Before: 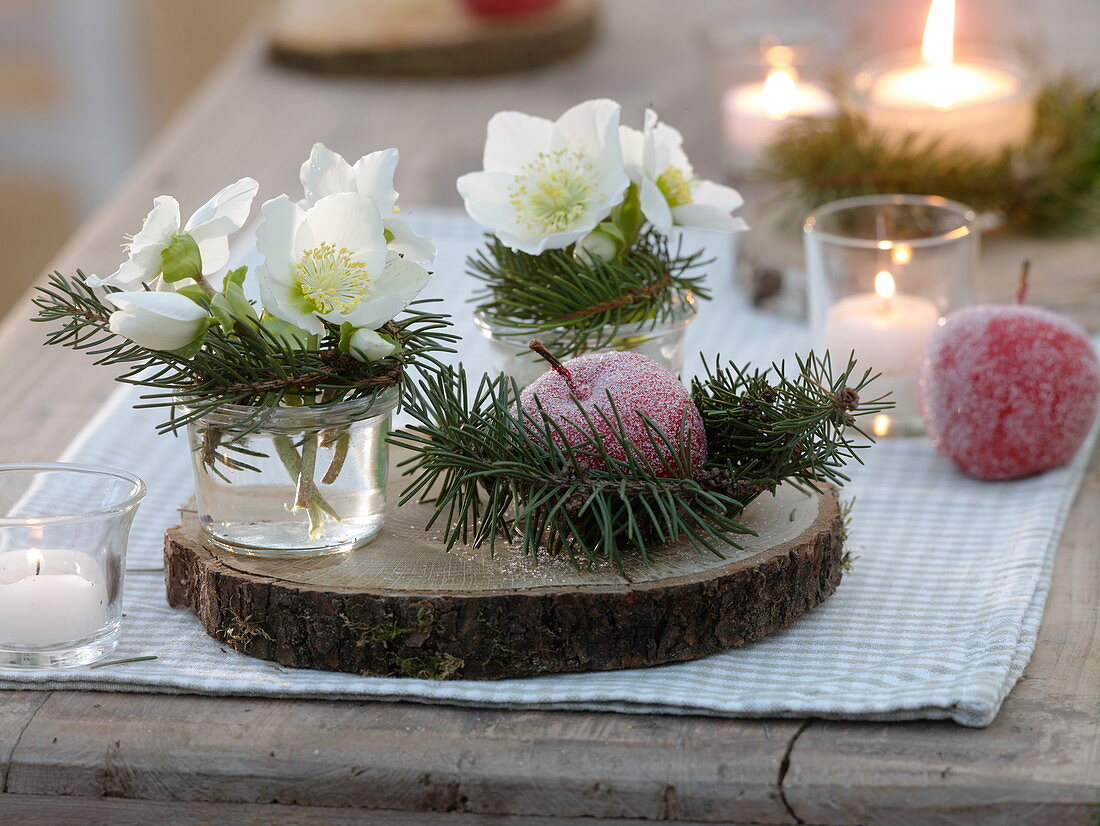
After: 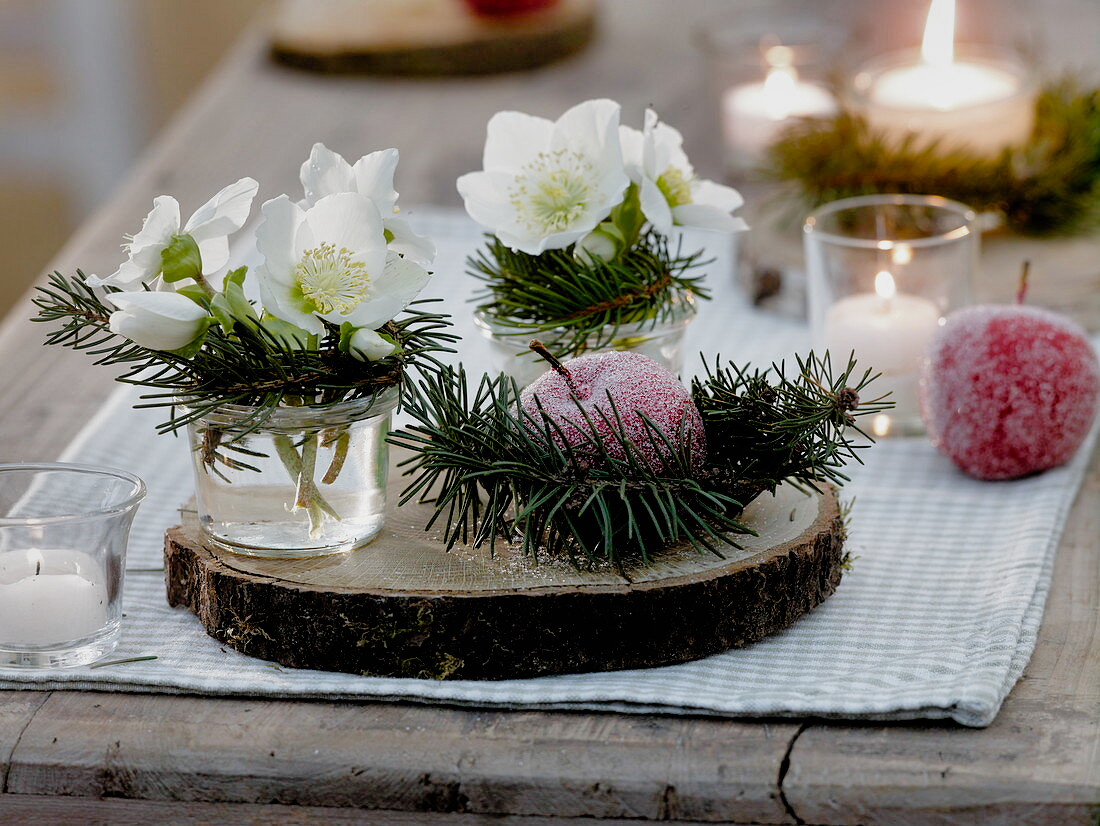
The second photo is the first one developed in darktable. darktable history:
shadows and highlights: shadows 21.01, highlights -81.98, soften with gaussian
filmic rgb: black relative exposure -3.95 EV, white relative exposure 3.15 EV, hardness 2.87, preserve chrominance no, color science v5 (2021)
